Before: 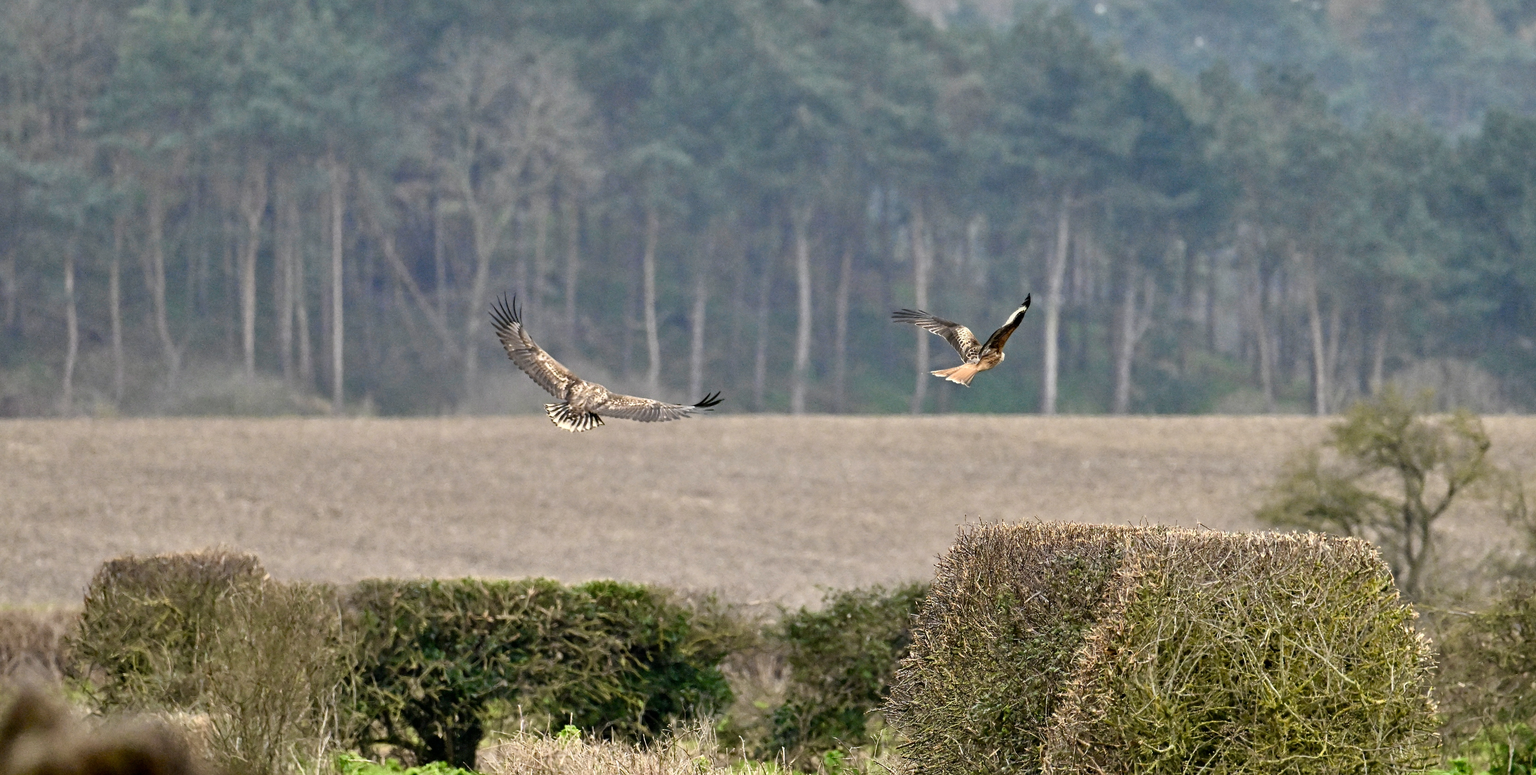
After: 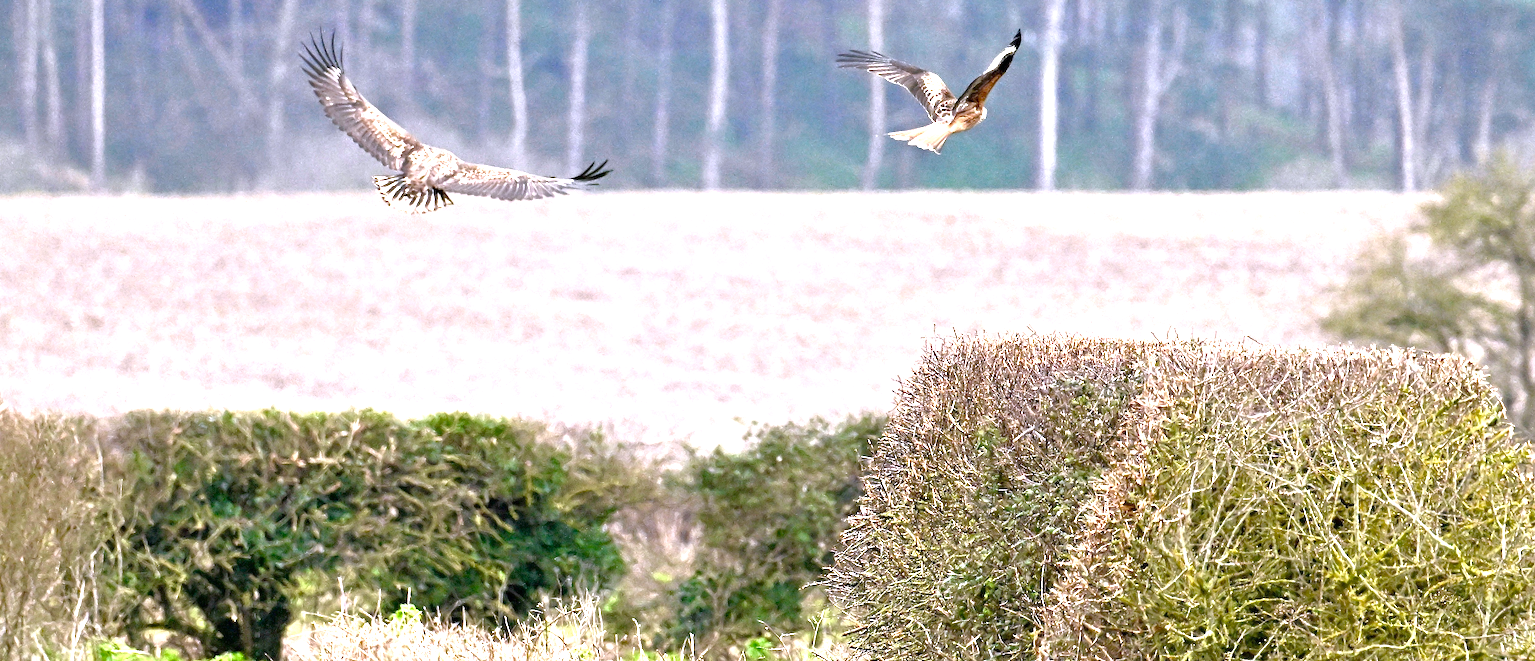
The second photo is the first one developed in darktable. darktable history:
contrast brightness saturation: saturation -0.053
color calibration: illuminant custom, x 0.363, y 0.384, temperature 4524.91 K, clip negative RGB from gamut false
exposure: exposure 2.016 EV, compensate exposure bias true, compensate highlight preservation false
tone equalizer: -8 EV 0.253 EV, -7 EV 0.378 EV, -6 EV 0.447 EV, -5 EV 0.28 EV, -3 EV -0.249 EV, -2 EV -0.431 EV, -1 EV -0.405 EV, +0 EV -0.259 EV, edges refinement/feathering 500, mask exposure compensation -1.57 EV, preserve details no
crop and rotate: left 17.239%, top 35.086%, right 7.748%, bottom 0.83%
